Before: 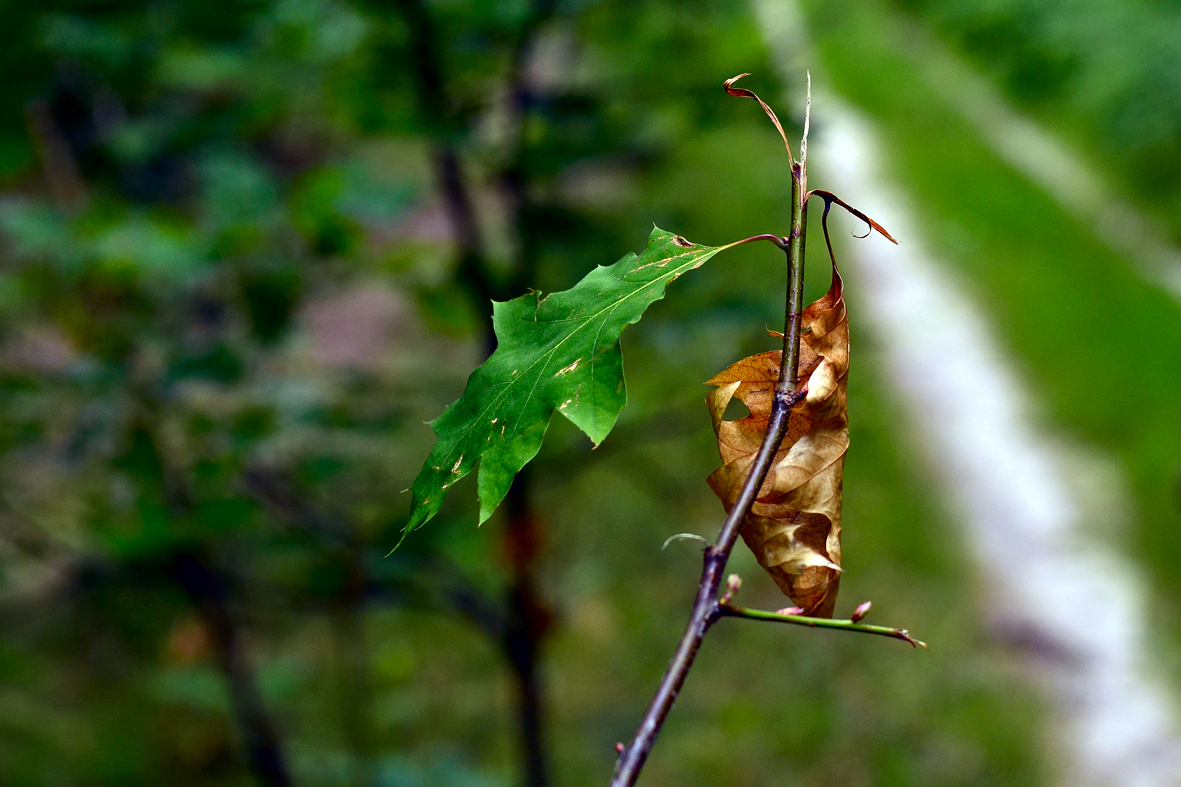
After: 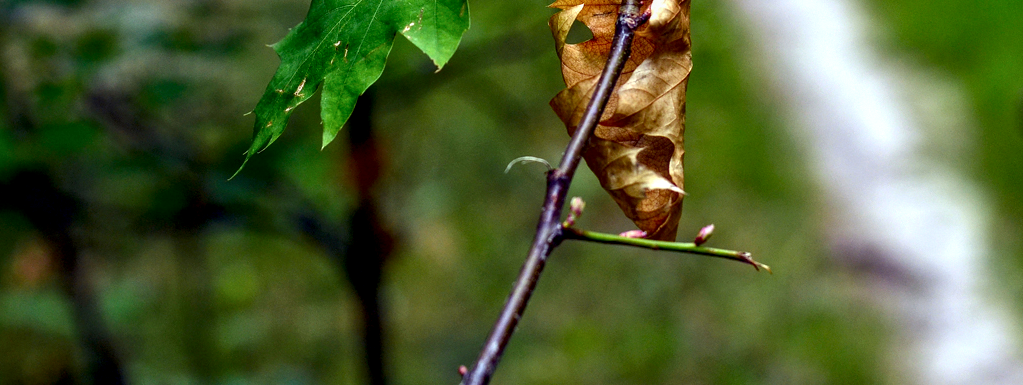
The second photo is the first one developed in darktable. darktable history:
local contrast: detail 130%
crop and rotate: left 13.311%, top 48.144%, bottom 2.848%
